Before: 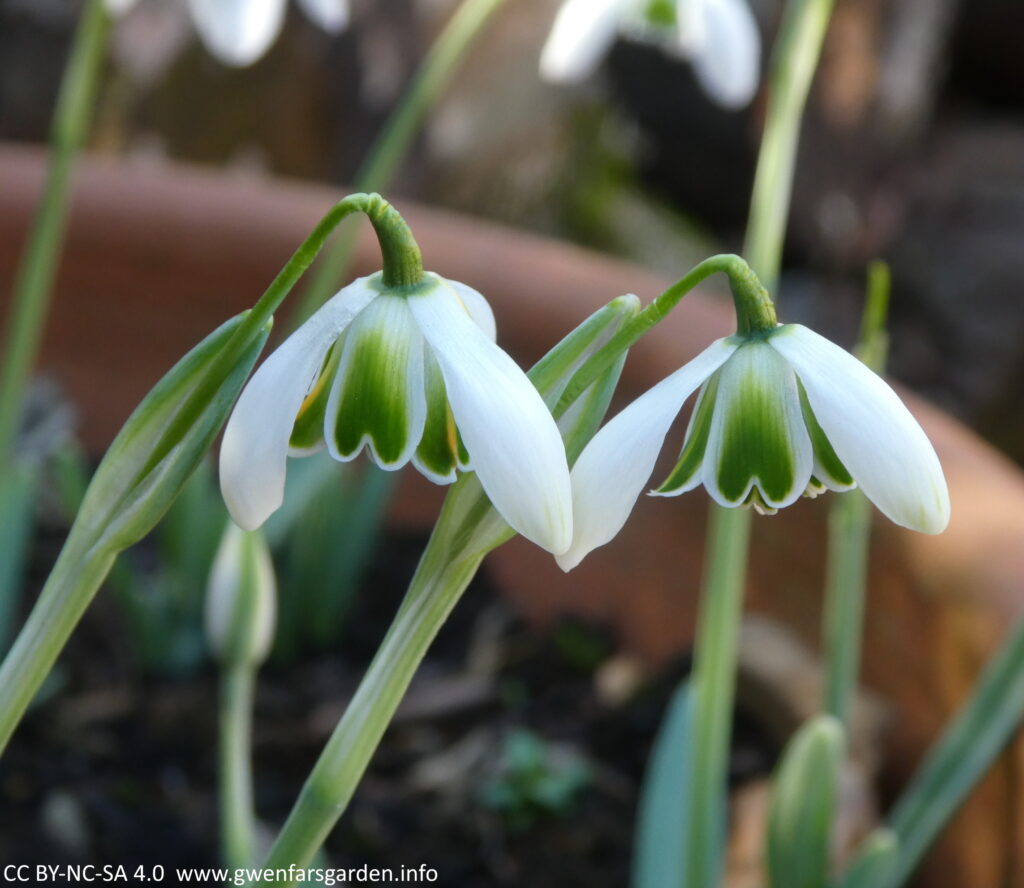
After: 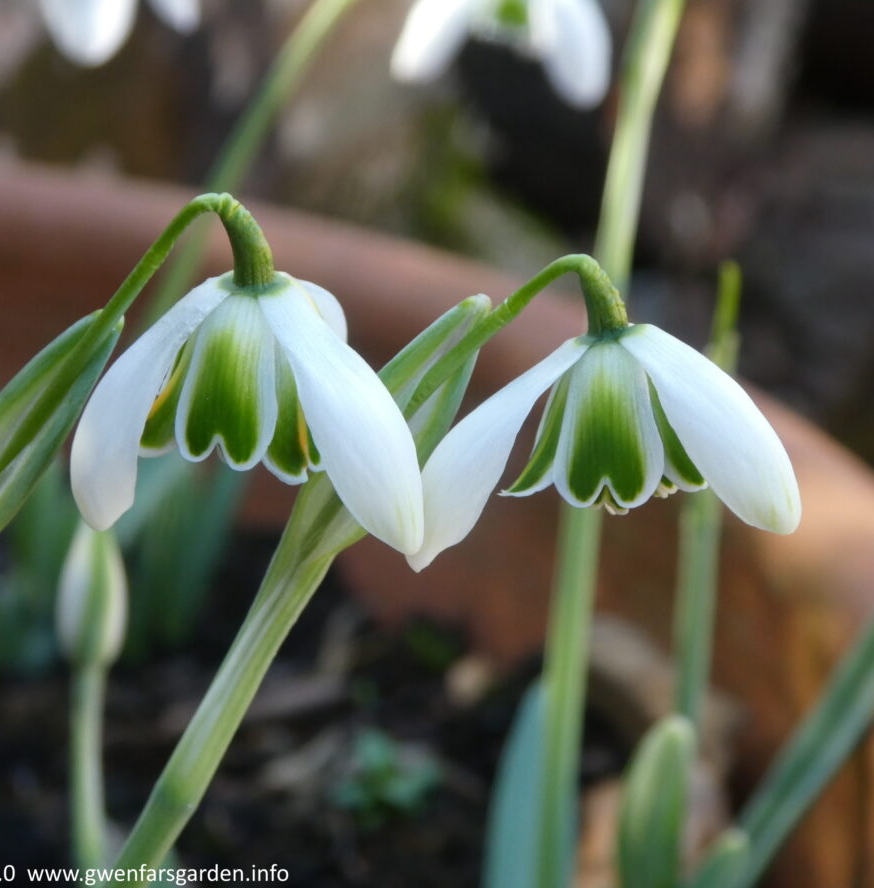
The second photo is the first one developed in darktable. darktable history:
crop and rotate: left 14.643%
